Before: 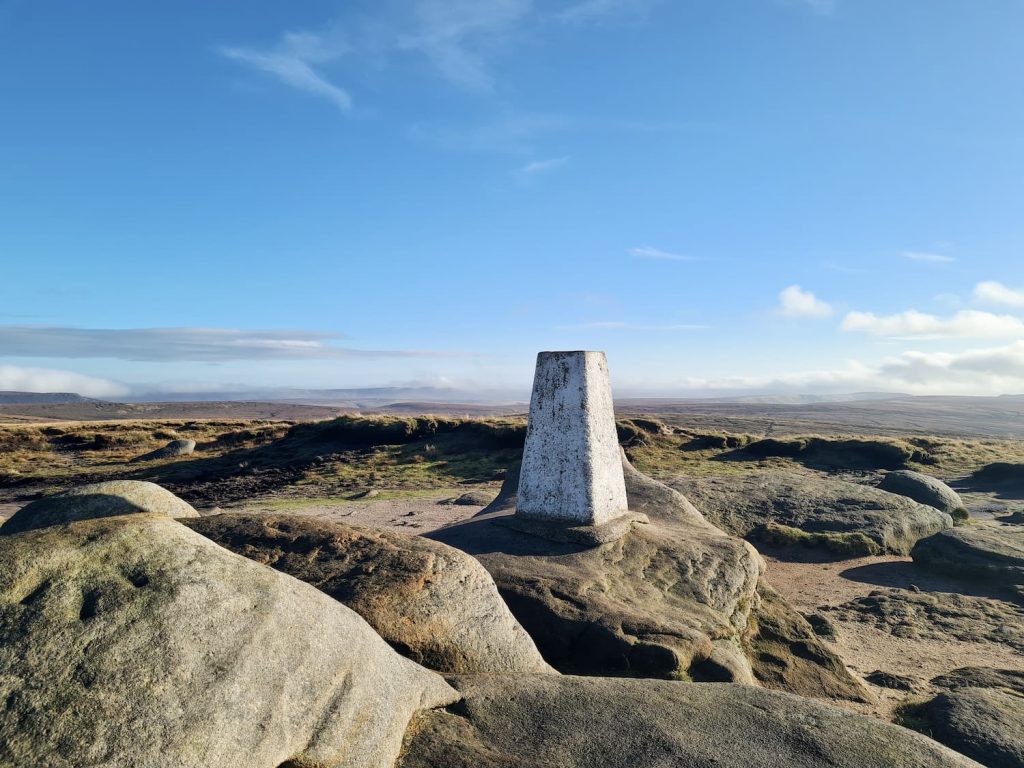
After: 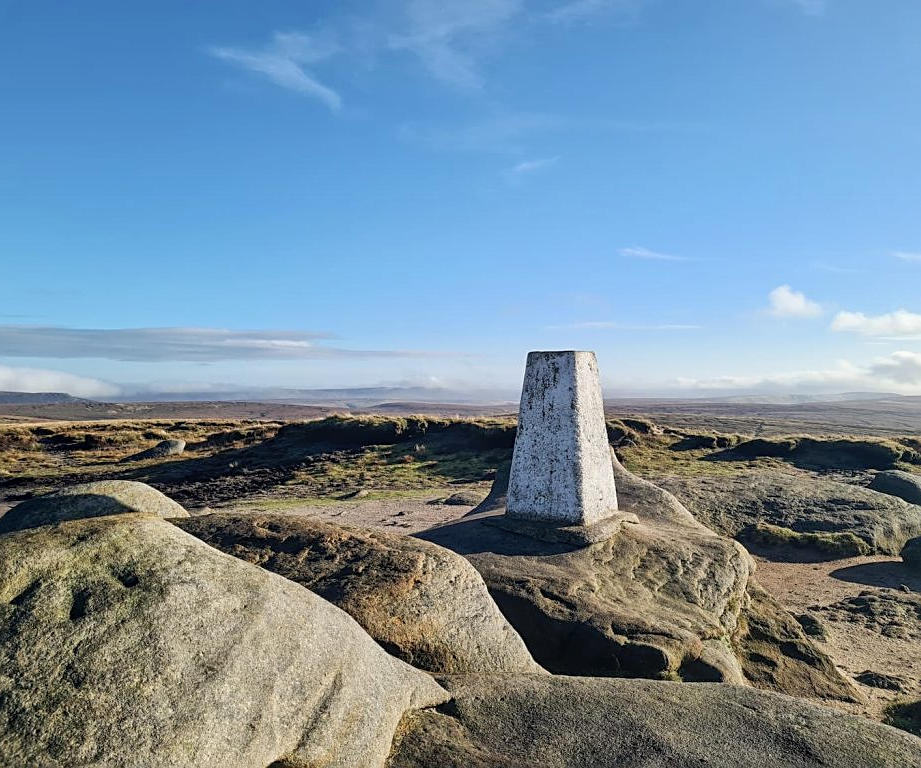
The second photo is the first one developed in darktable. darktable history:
sharpen: on, module defaults
local contrast: detail 110%
exposure: black level correction 0.002, compensate exposure bias true, compensate highlight preservation false
crop and rotate: left 0.984%, right 9.029%
